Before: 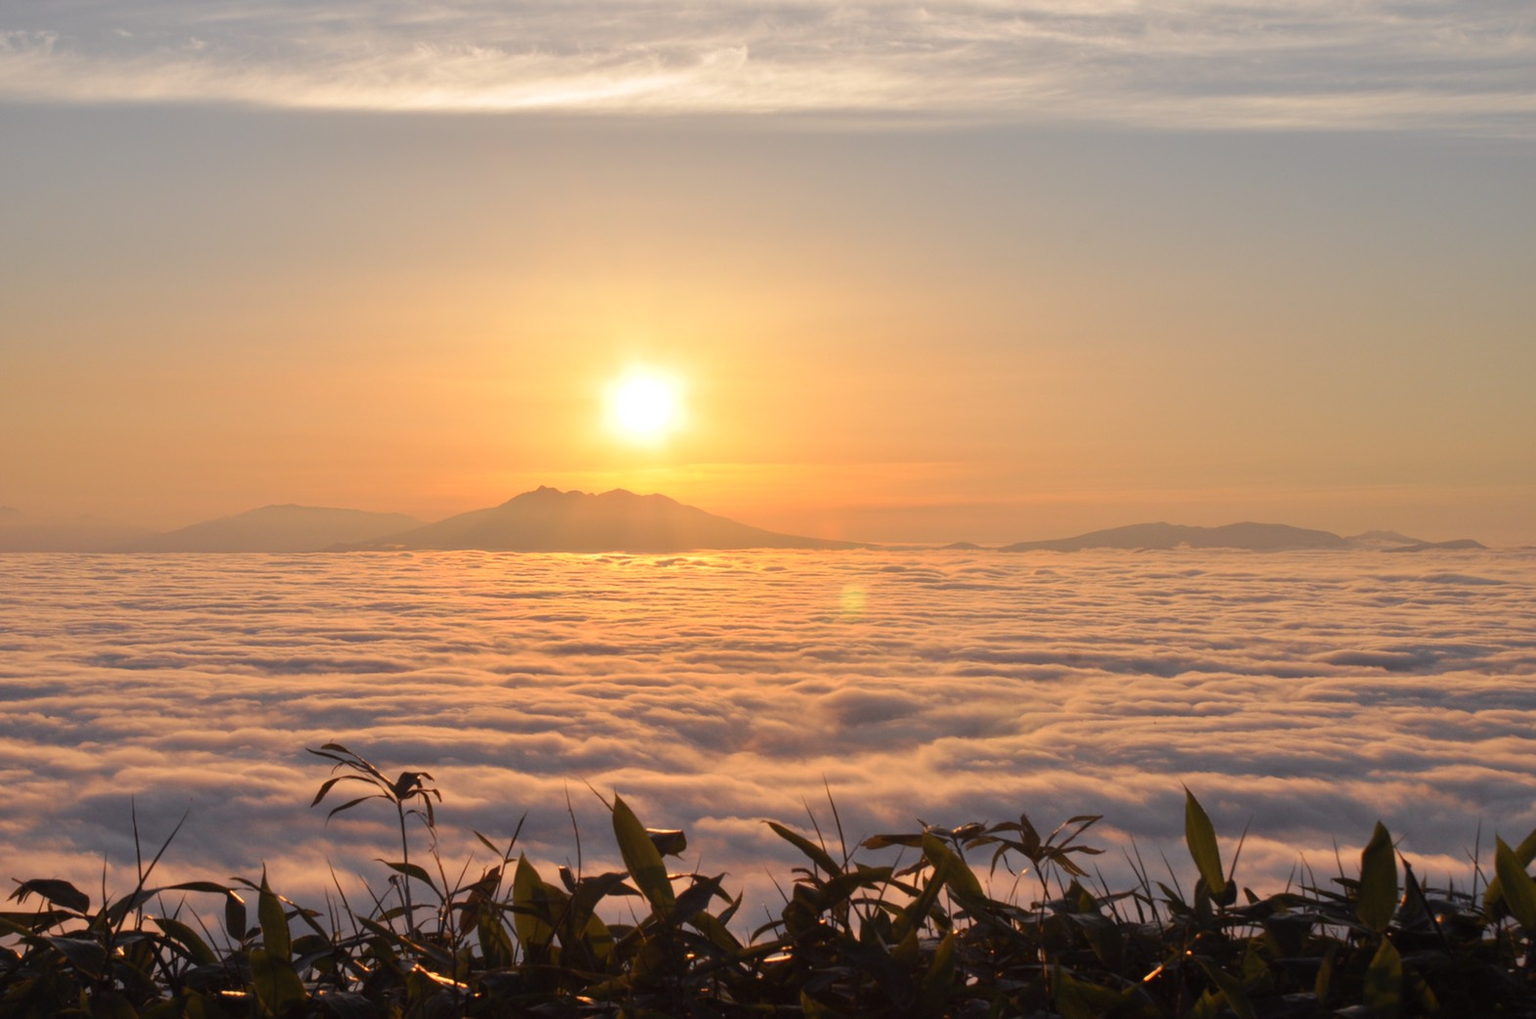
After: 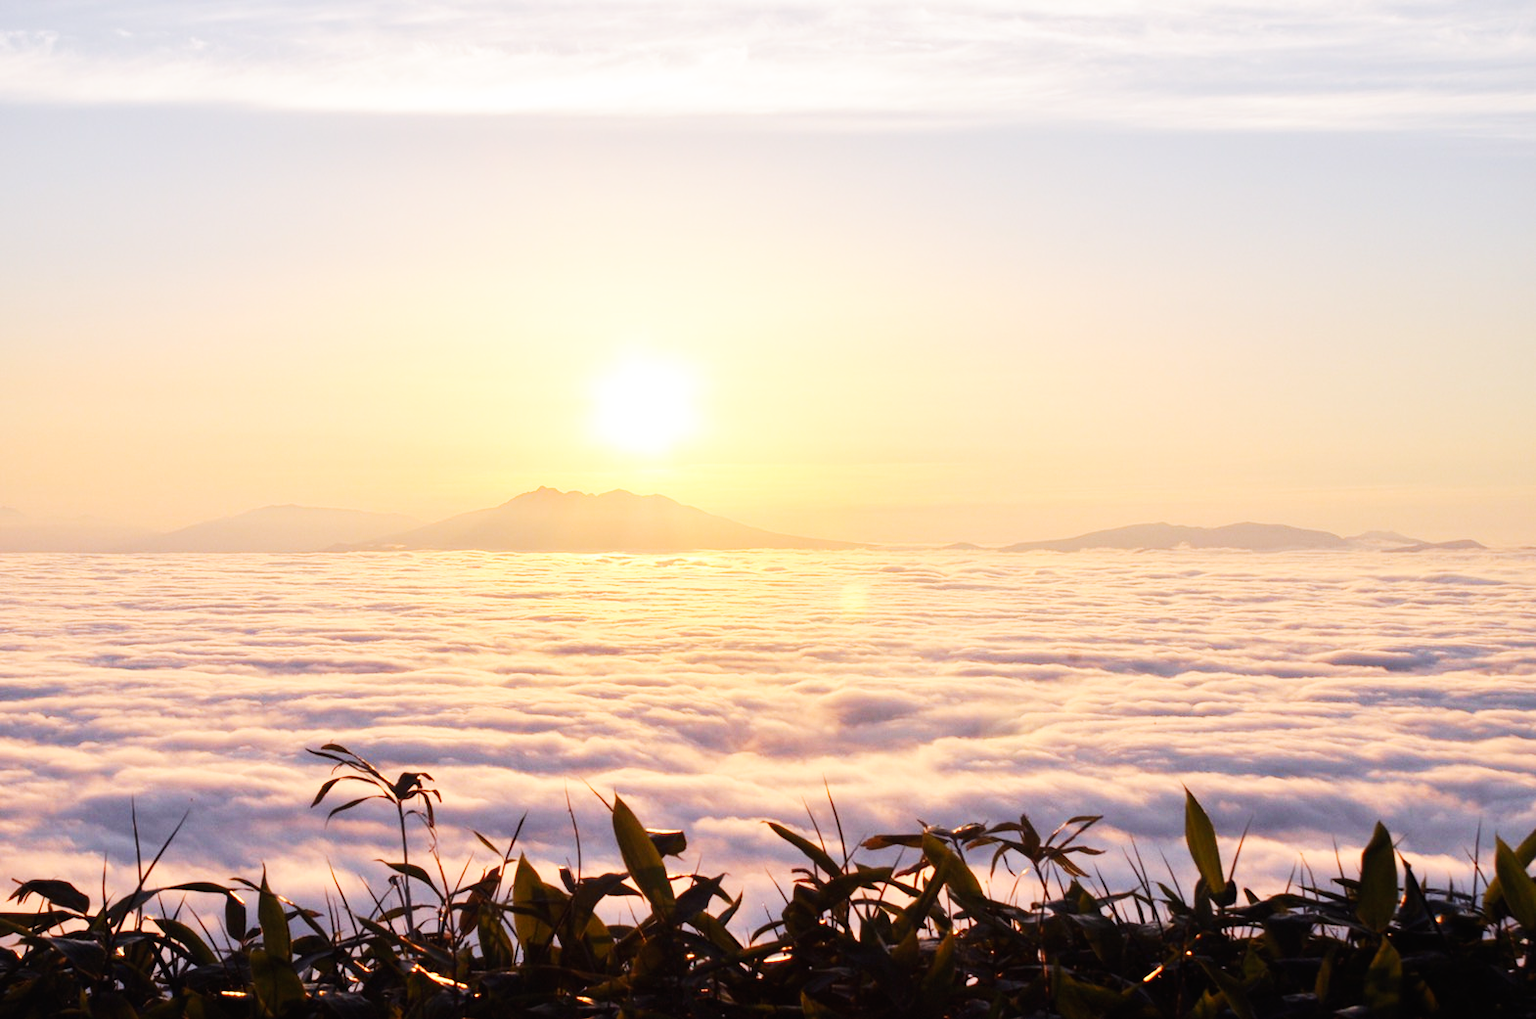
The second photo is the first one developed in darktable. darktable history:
color calibration: illuminant as shot in camera, x 0.358, y 0.373, temperature 4628.91 K
base curve: curves: ch0 [(0, 0) (0.007, 0.004) (0.027, 0.03) (0.046, 0.07) (0.207, 0.54) (0.442, 0.872) (0.673, 0.972) (1, 1)], preserve colors none
